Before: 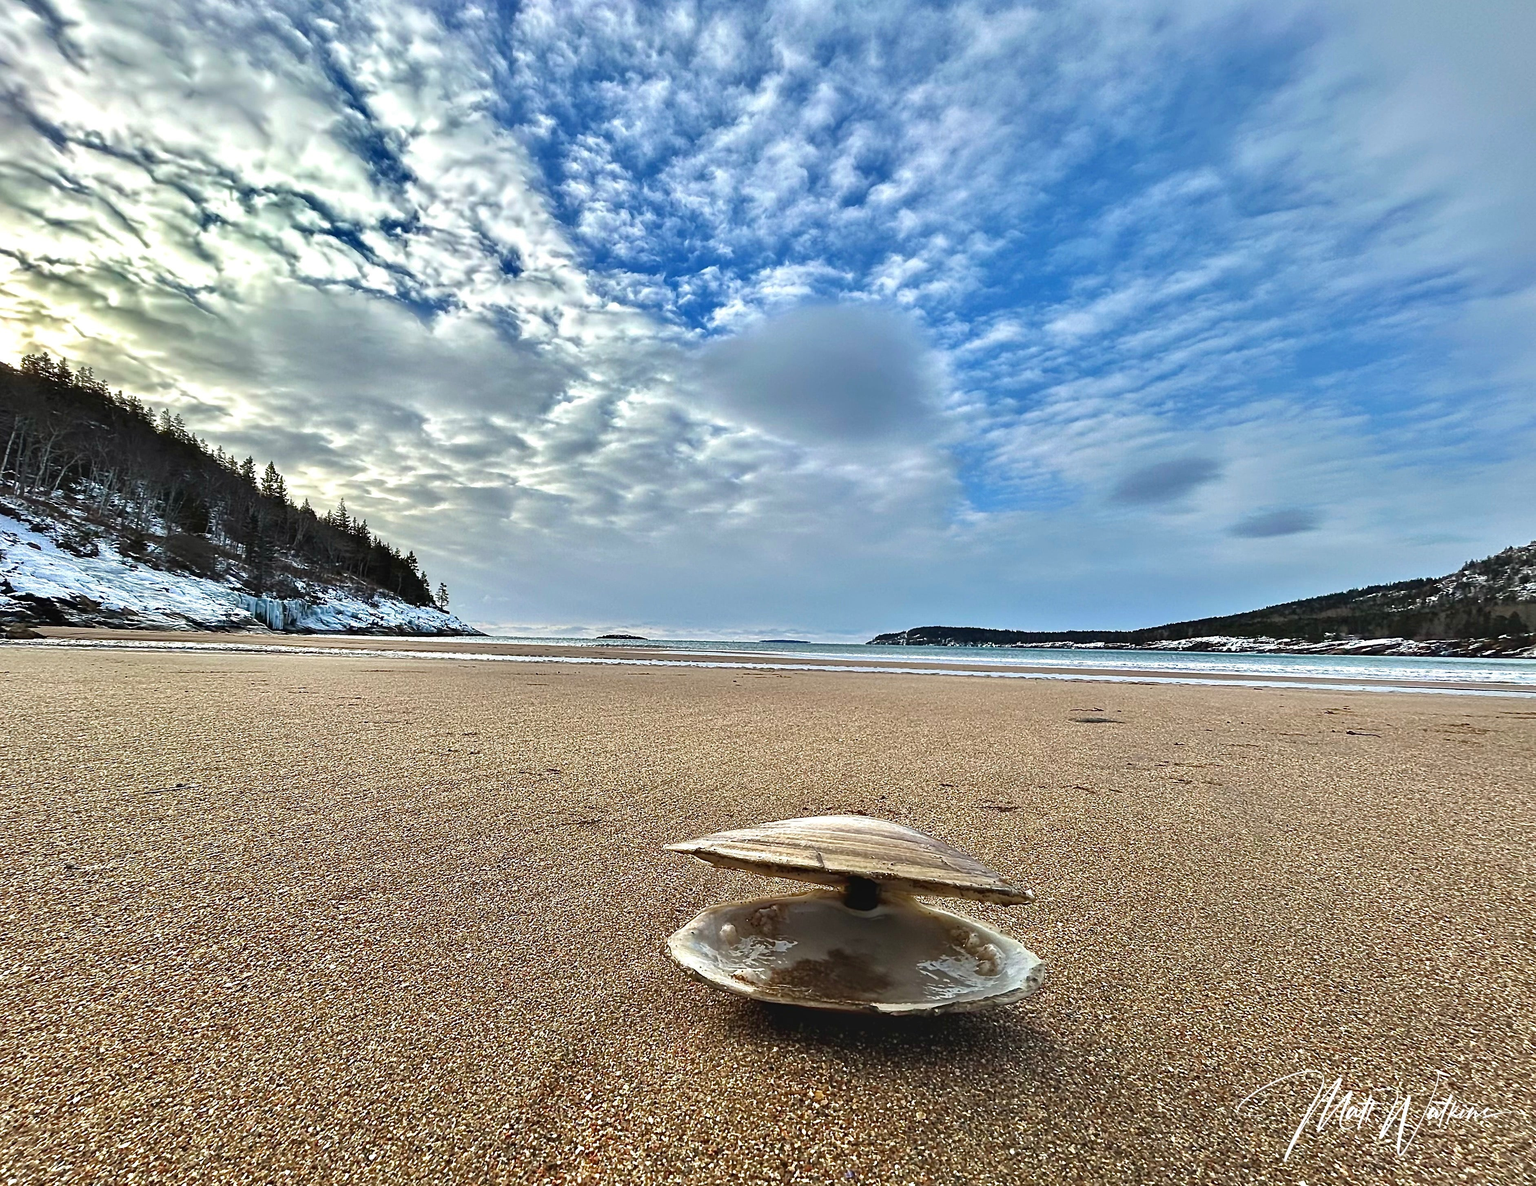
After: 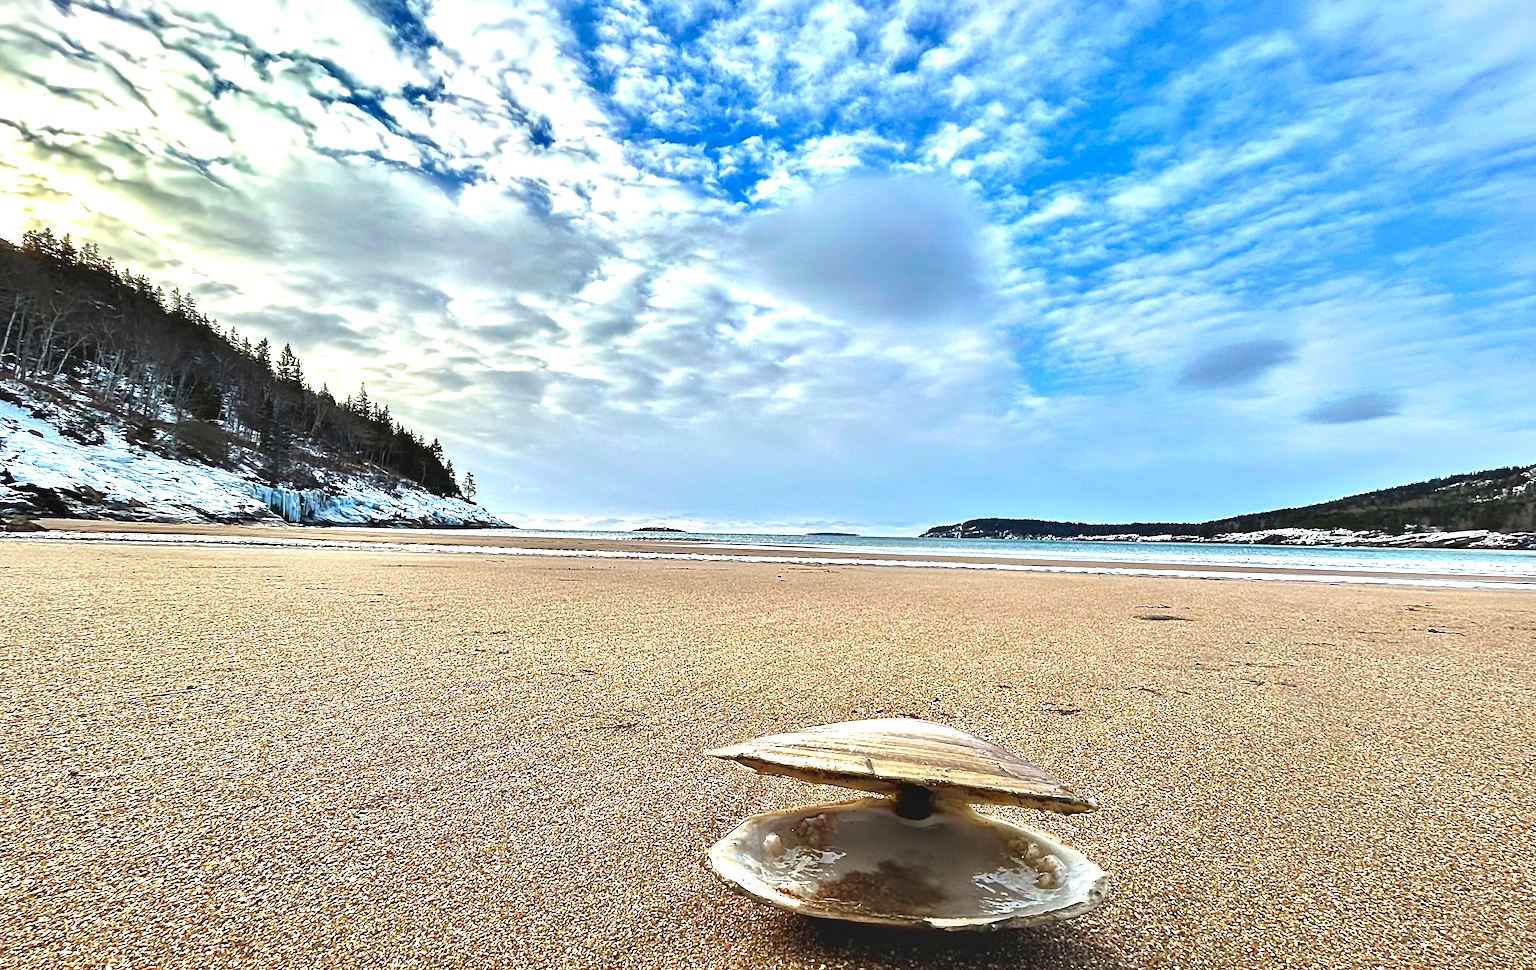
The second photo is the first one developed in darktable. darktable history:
exposure: black level correction 0, exposure 0.7 EV, compensate exposure bias true, compensate highlight preservation false
contrast brightness saturation: contrast 0.04, saturation 0.16
crop and rotate: angle 0.03°, top 11.643%, right 5.651%, bottom 11.189%
